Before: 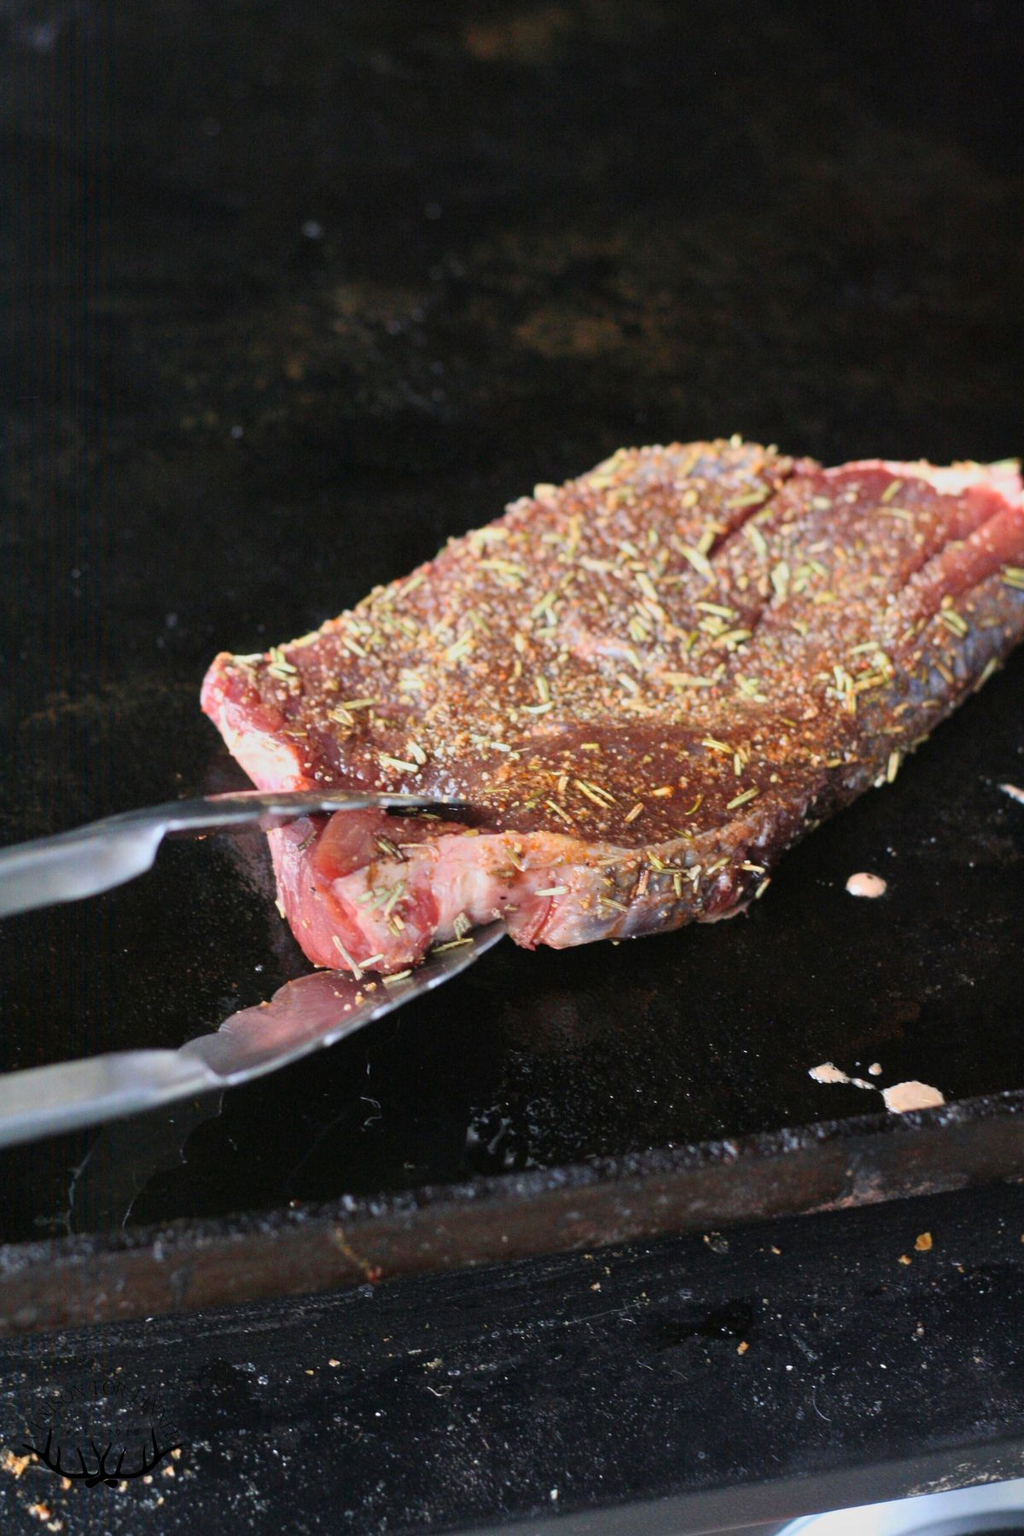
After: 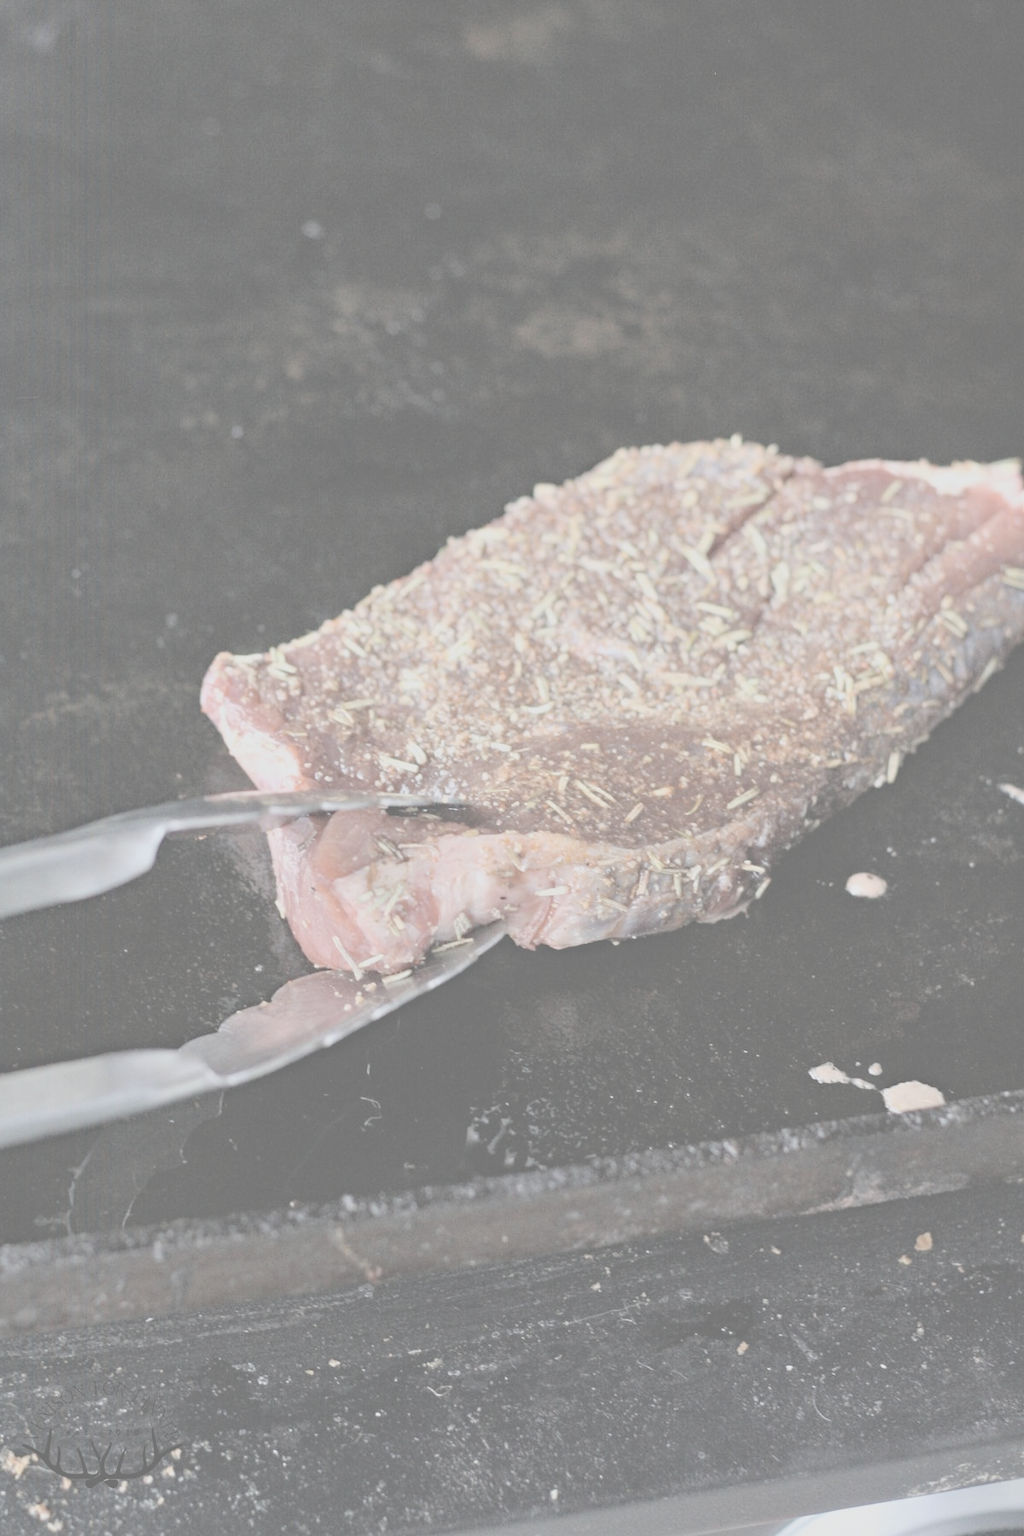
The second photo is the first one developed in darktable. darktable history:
contrast brightness saturation: contrast -0.32, brightness 0.75, saturation -0.78
haze removal: strength 0.25, distance 0.25, compatibility mode true, adaptive false
